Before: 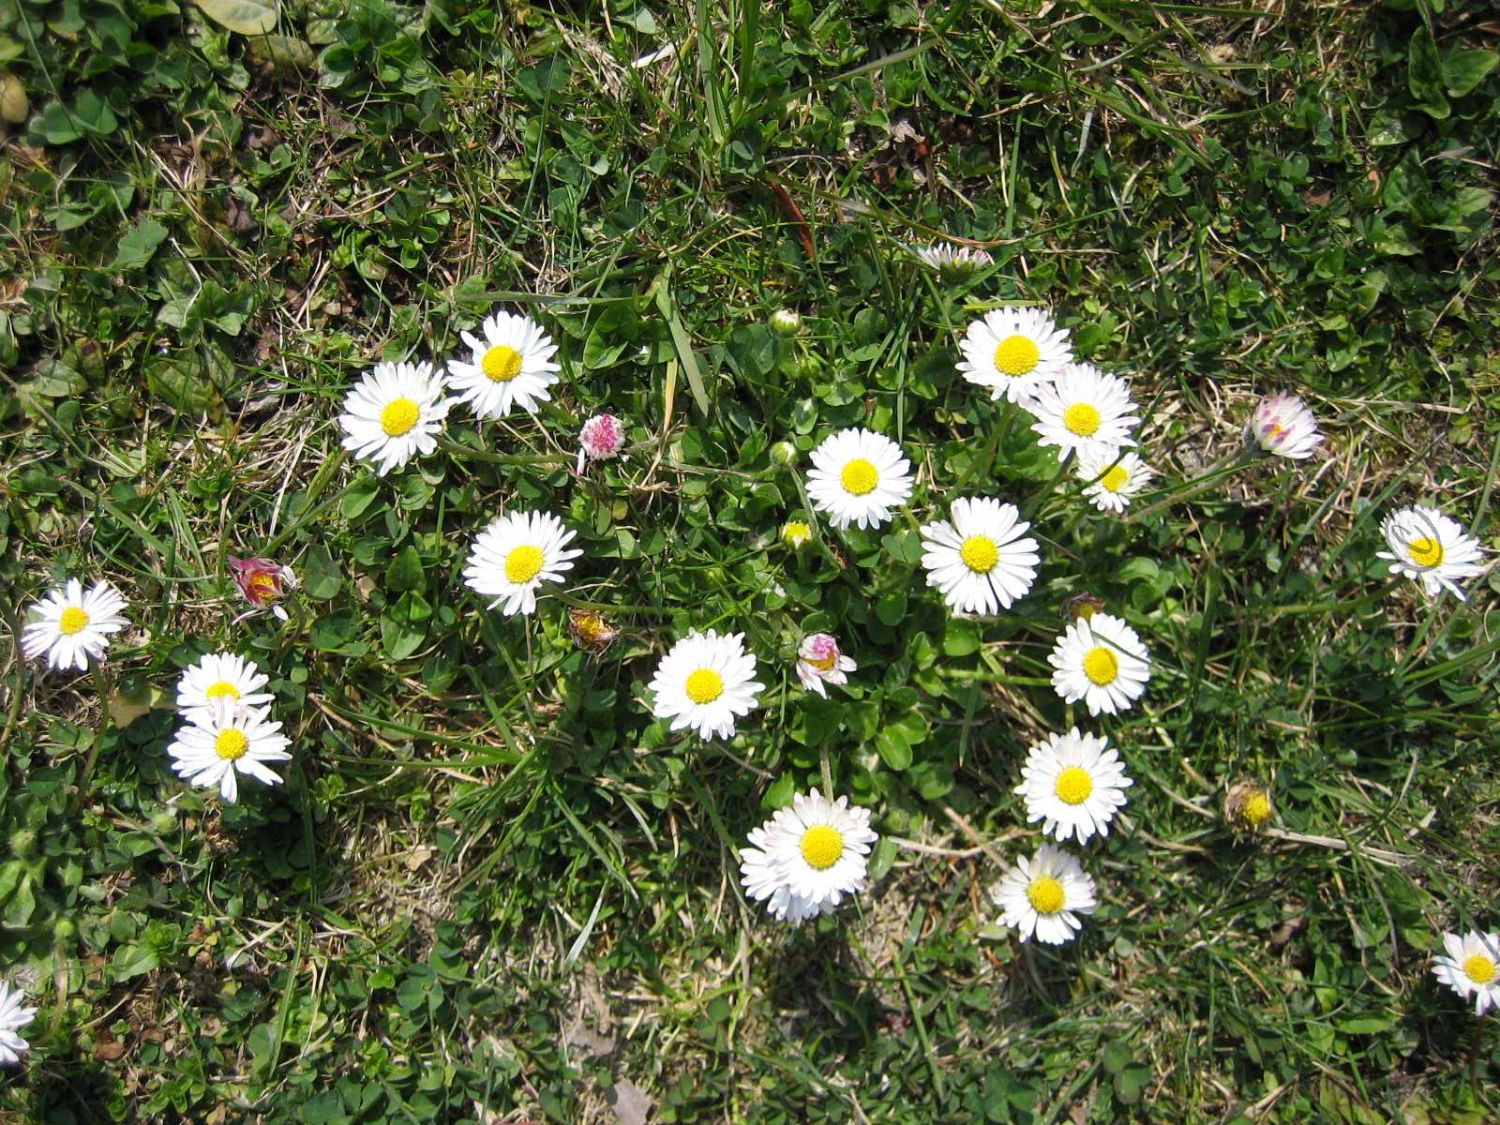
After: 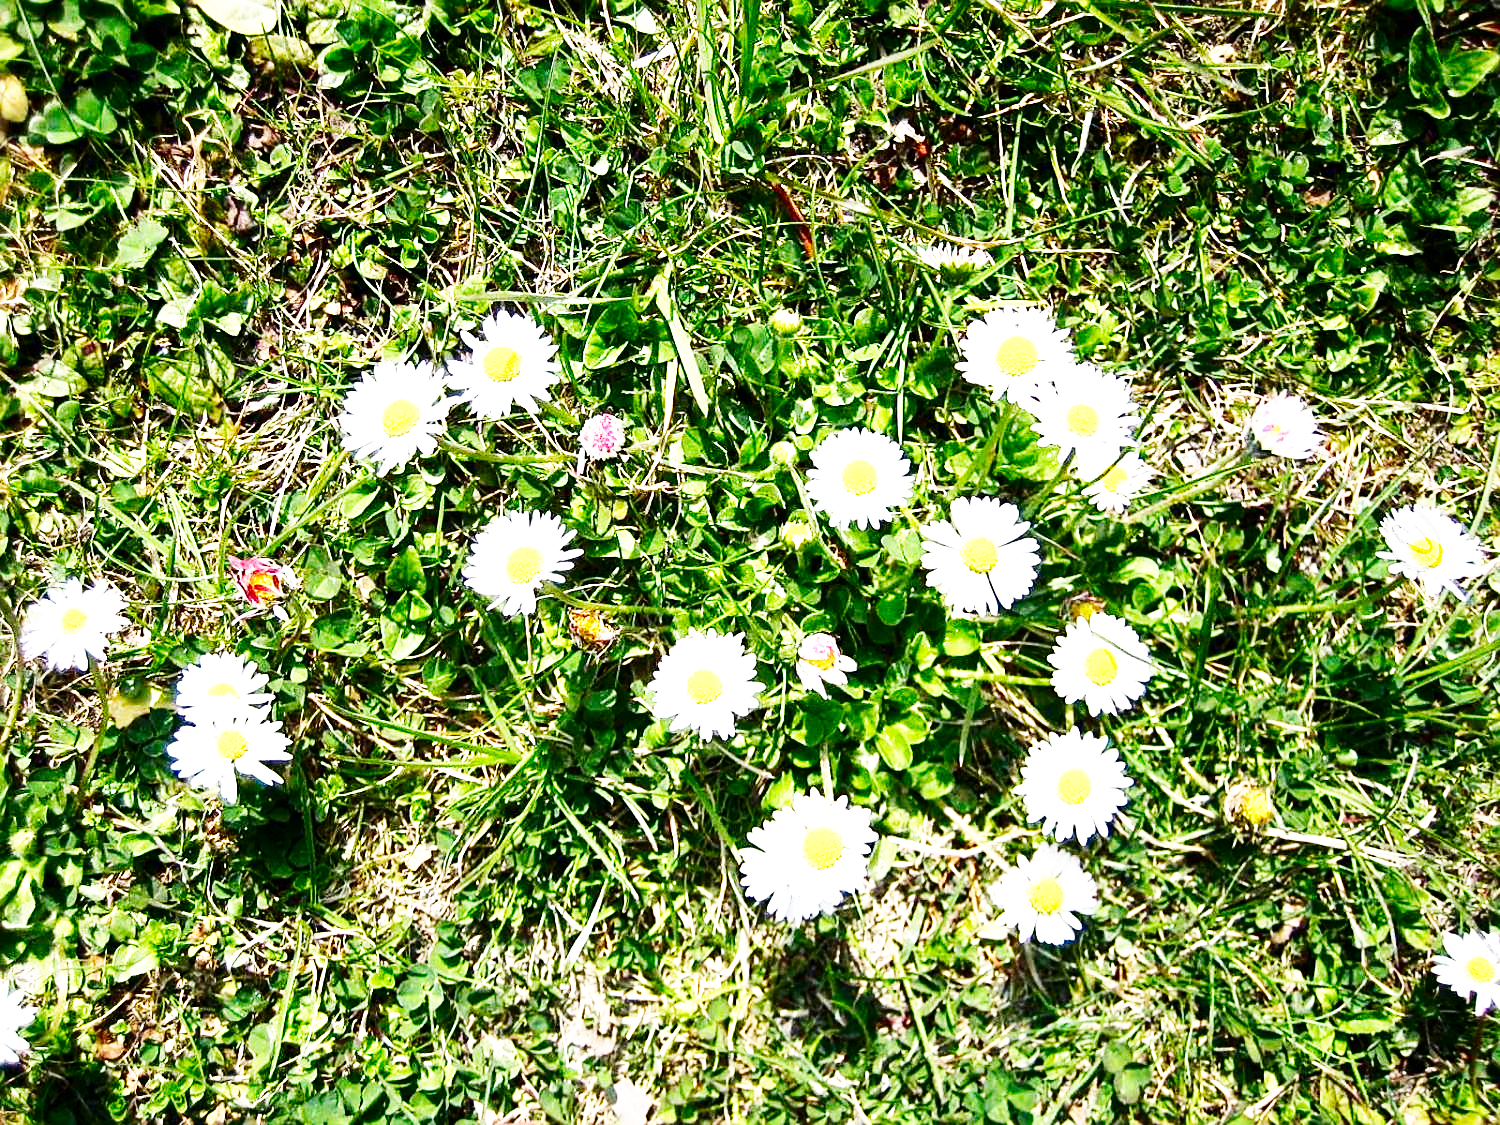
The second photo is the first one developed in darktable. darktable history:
base curve: curves: ch0 [(0, 0) (0.007, 0.004) (0.027, 0.03) (0.046, 0.07) (0.207, 0.54) (0.442, 0.872) (0.673, 0.972) (1, 1)], preserve colors none
sharpen: on, module defaults
contrast brightness saturation: contrast 0.098, brightness -0.26, saturation 0.138
exposure: black level correction 0, exposure 1 EV, compensate highlight preservation false
